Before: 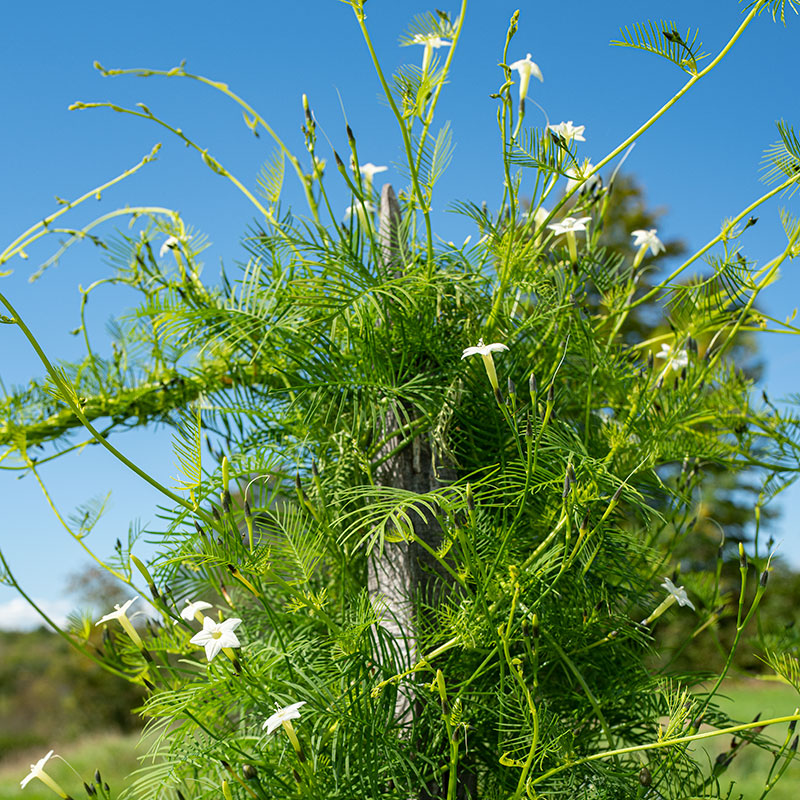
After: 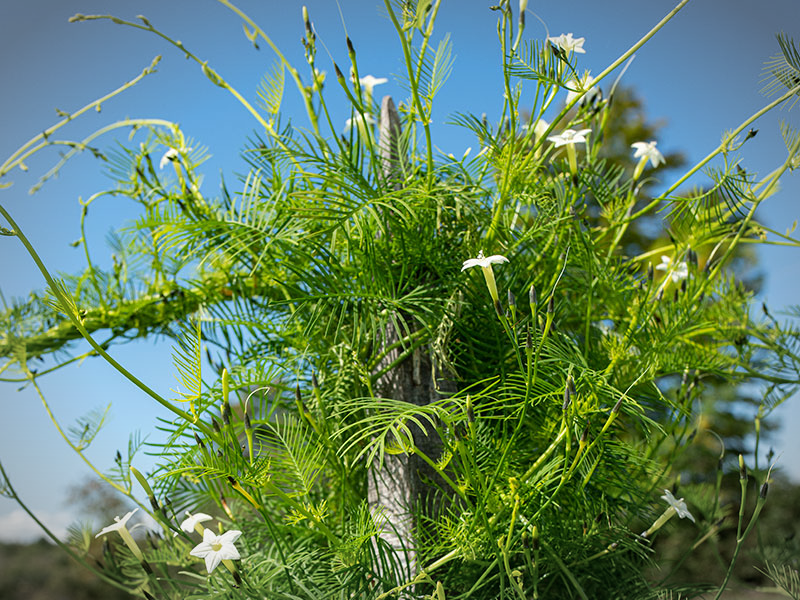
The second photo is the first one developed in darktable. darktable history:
crop: top 11.023%, bottom 13.921%
vignetting: automatic ratio true
